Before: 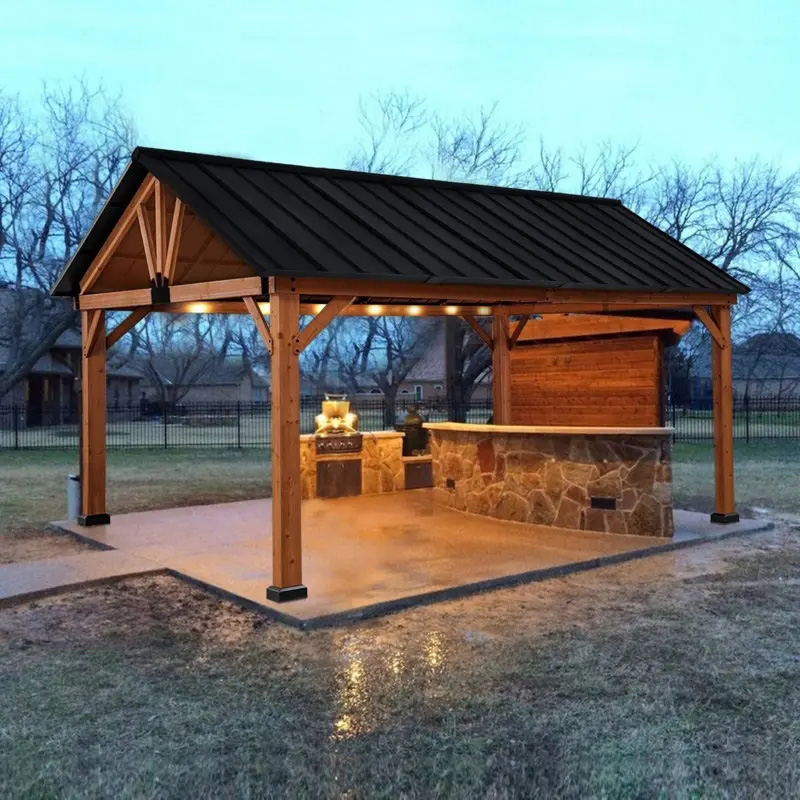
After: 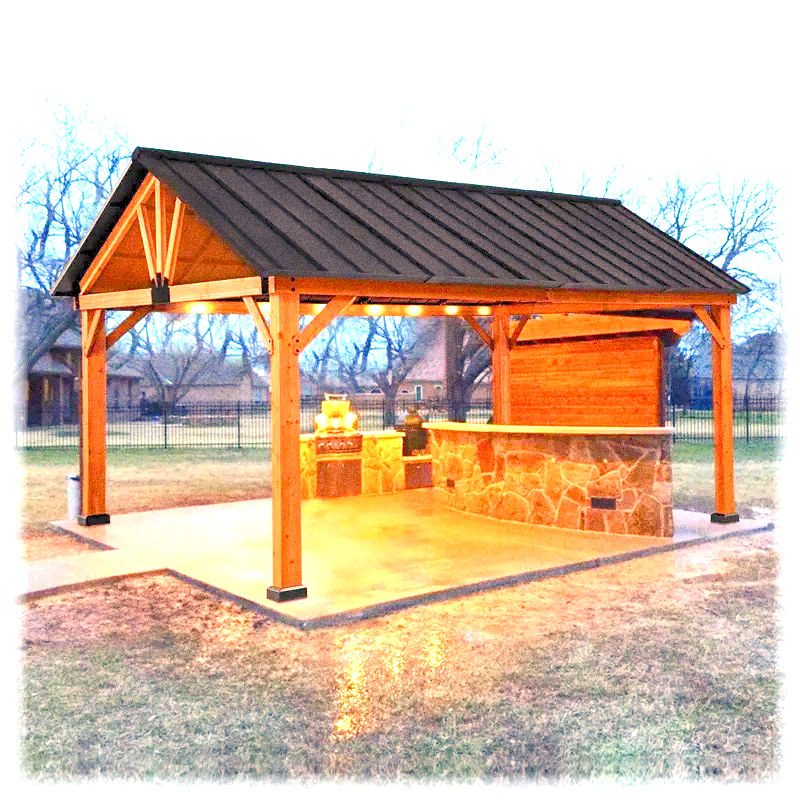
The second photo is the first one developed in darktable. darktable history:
white balance: red 1.127, blue 0.943
exposure: exposure 2.25 EV, compensate highlight preservation false
grain: coarseness 0.09 ISO, strength 40%
color balance rgb: shadows lift › chroma 2%, shadows lift › hue 247.2°, power › chroma 0.3%, power › hue 25.2°, highlights gain › chroma 3%, highlights gain › hue 60°, global offset › luminance 0.75%, perceptual saturation grading › global saturation 20%, perceptual saturation grading › highlights -20%, perceptual saturation grading › shadows 30%, global vibrance 20%
vignetting: fall-off start 93%, fall-off radius 5%, brightness 1, saturation -0.49, automatic ratio true, width/height ratio 1.332, shape 0.04, unbound false
rgb levels: preserve colors sum RGB, levels [[0.038, 0.433, 0.934], [0, 0.5, 1], [0, 0.5, 1]]
